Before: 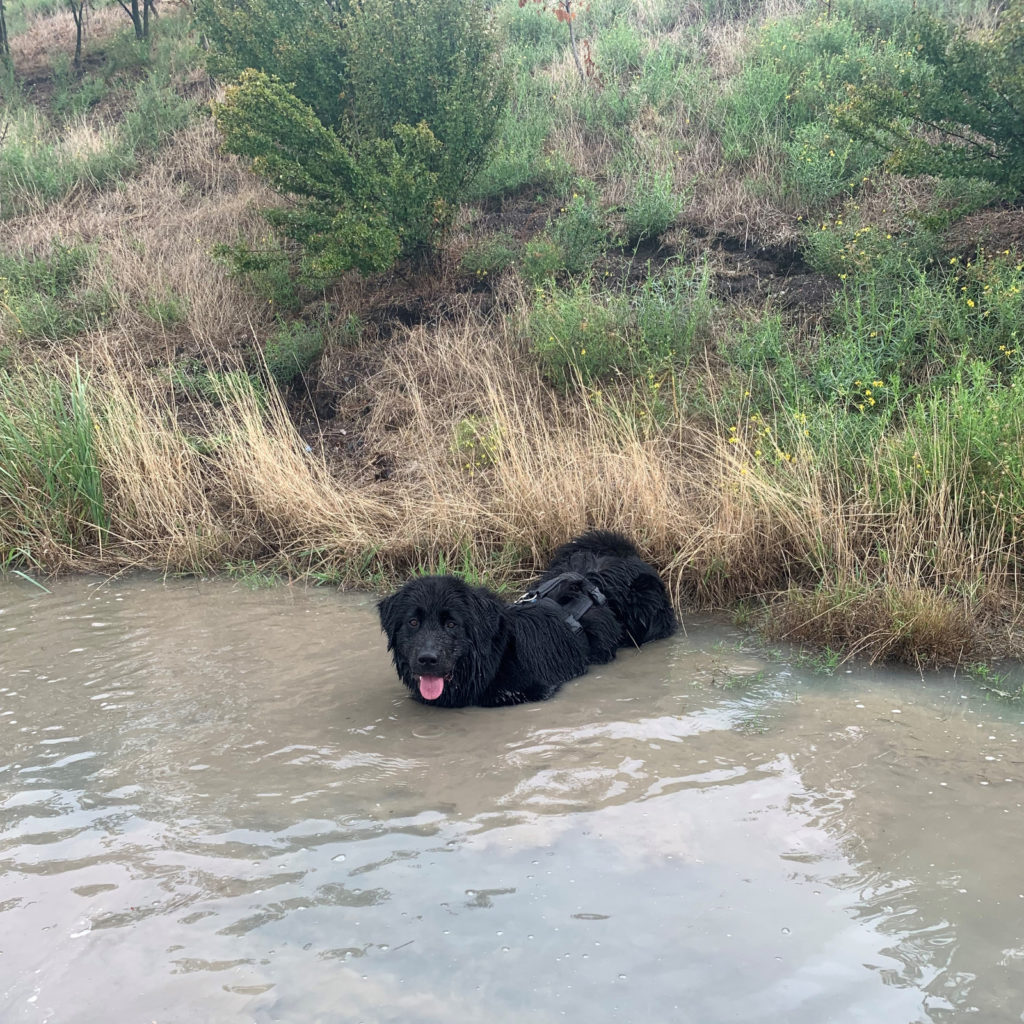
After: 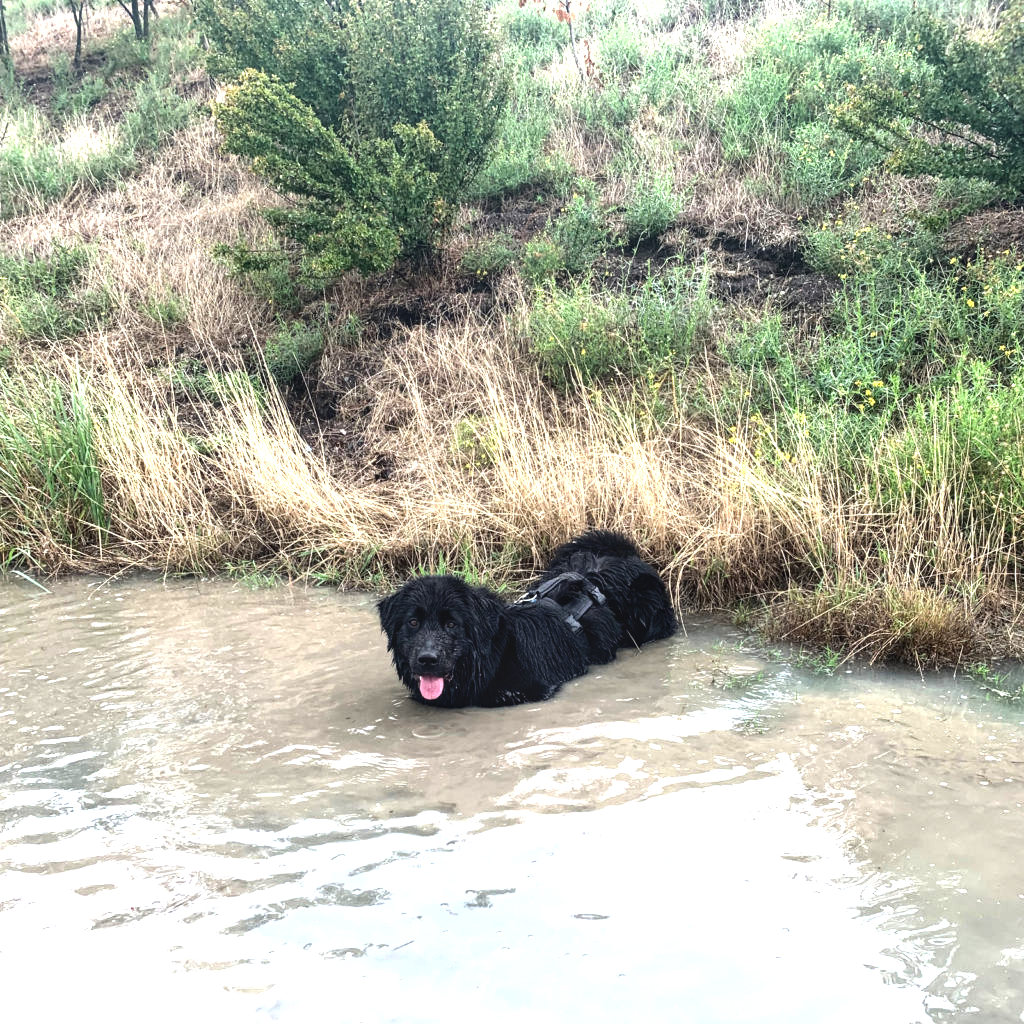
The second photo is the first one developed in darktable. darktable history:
exposure: black level correction 0.007, exposure 0.157 EV, compensate highlight preservation false
shadows and highlights: shadows 32.26, highlights -33.06, soften with gaussian
local contrast: detail 109%
tone equalizer: -8 EV -1.11 EV, -7 EV -1.04 EV, -6 EV -0.876 EV, -5 EV -0.542 EV, -3 EV 0.57 EV, -2 EV 0.838 EV, -1 EV 1.01 EV, +0 EV 1.06 EV, edges refinement/feathering 500, mask exposure compensation -1.24 EV, preserve details no
